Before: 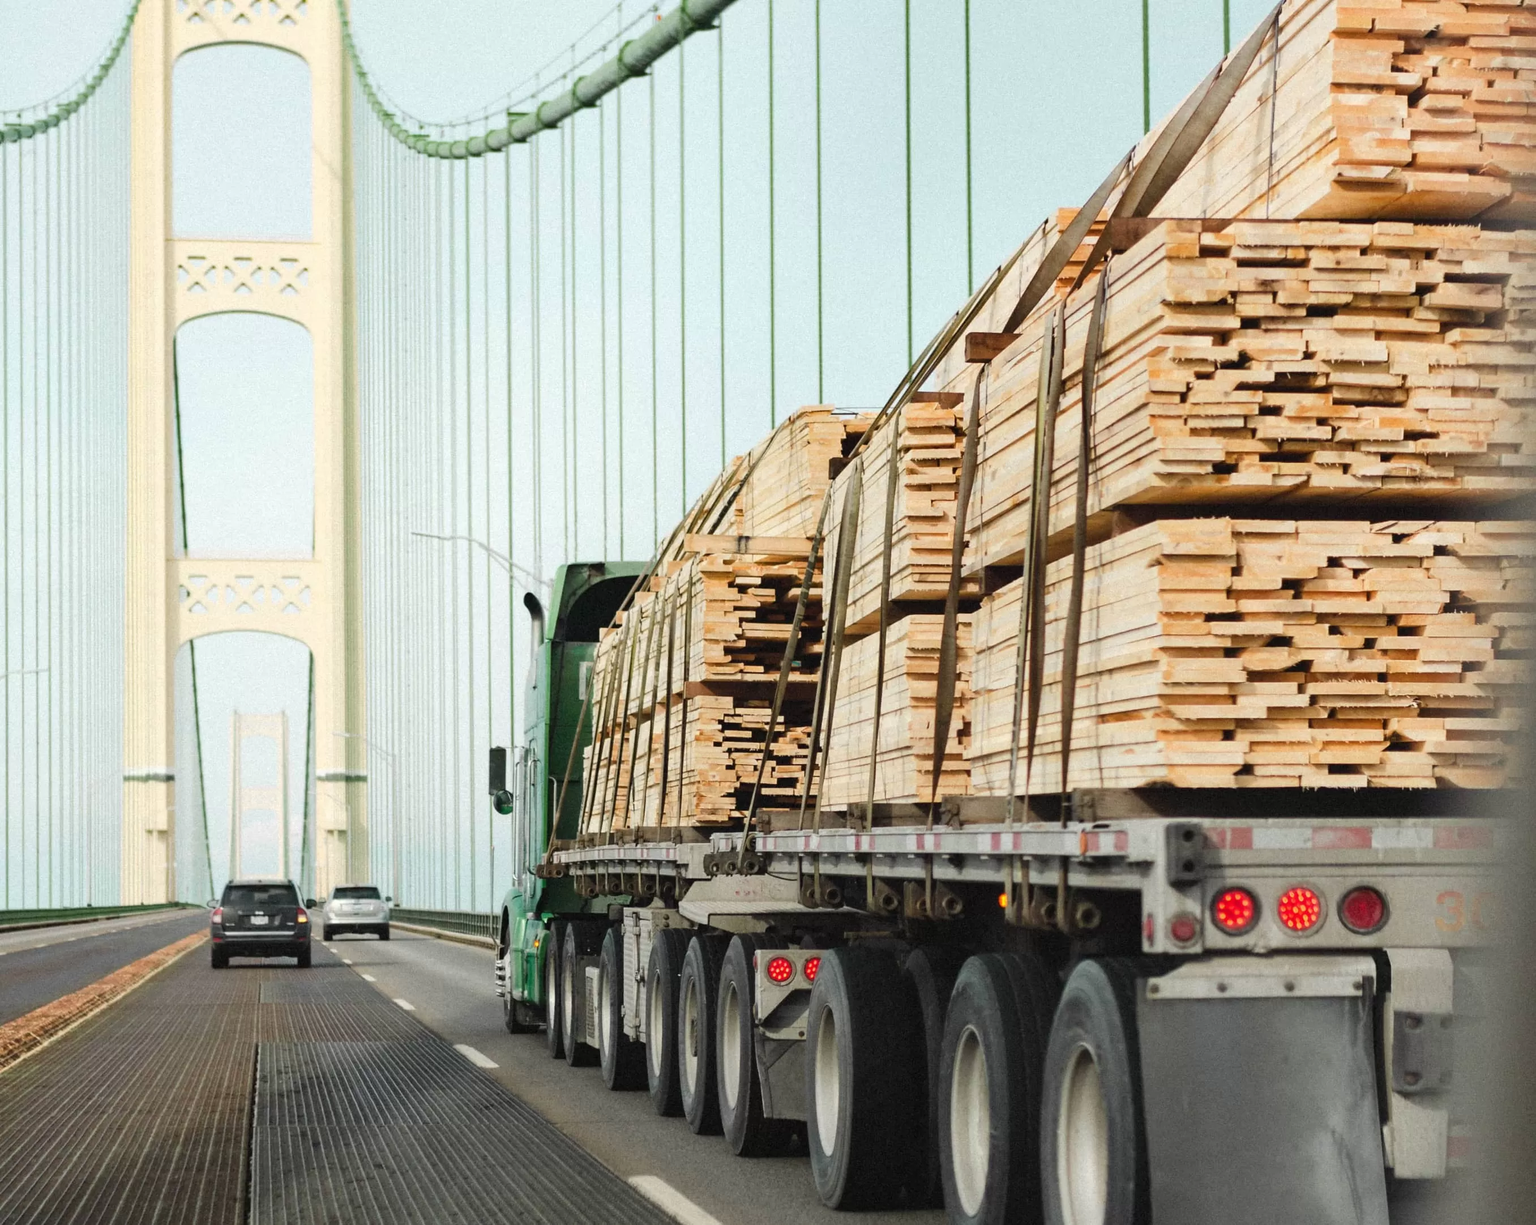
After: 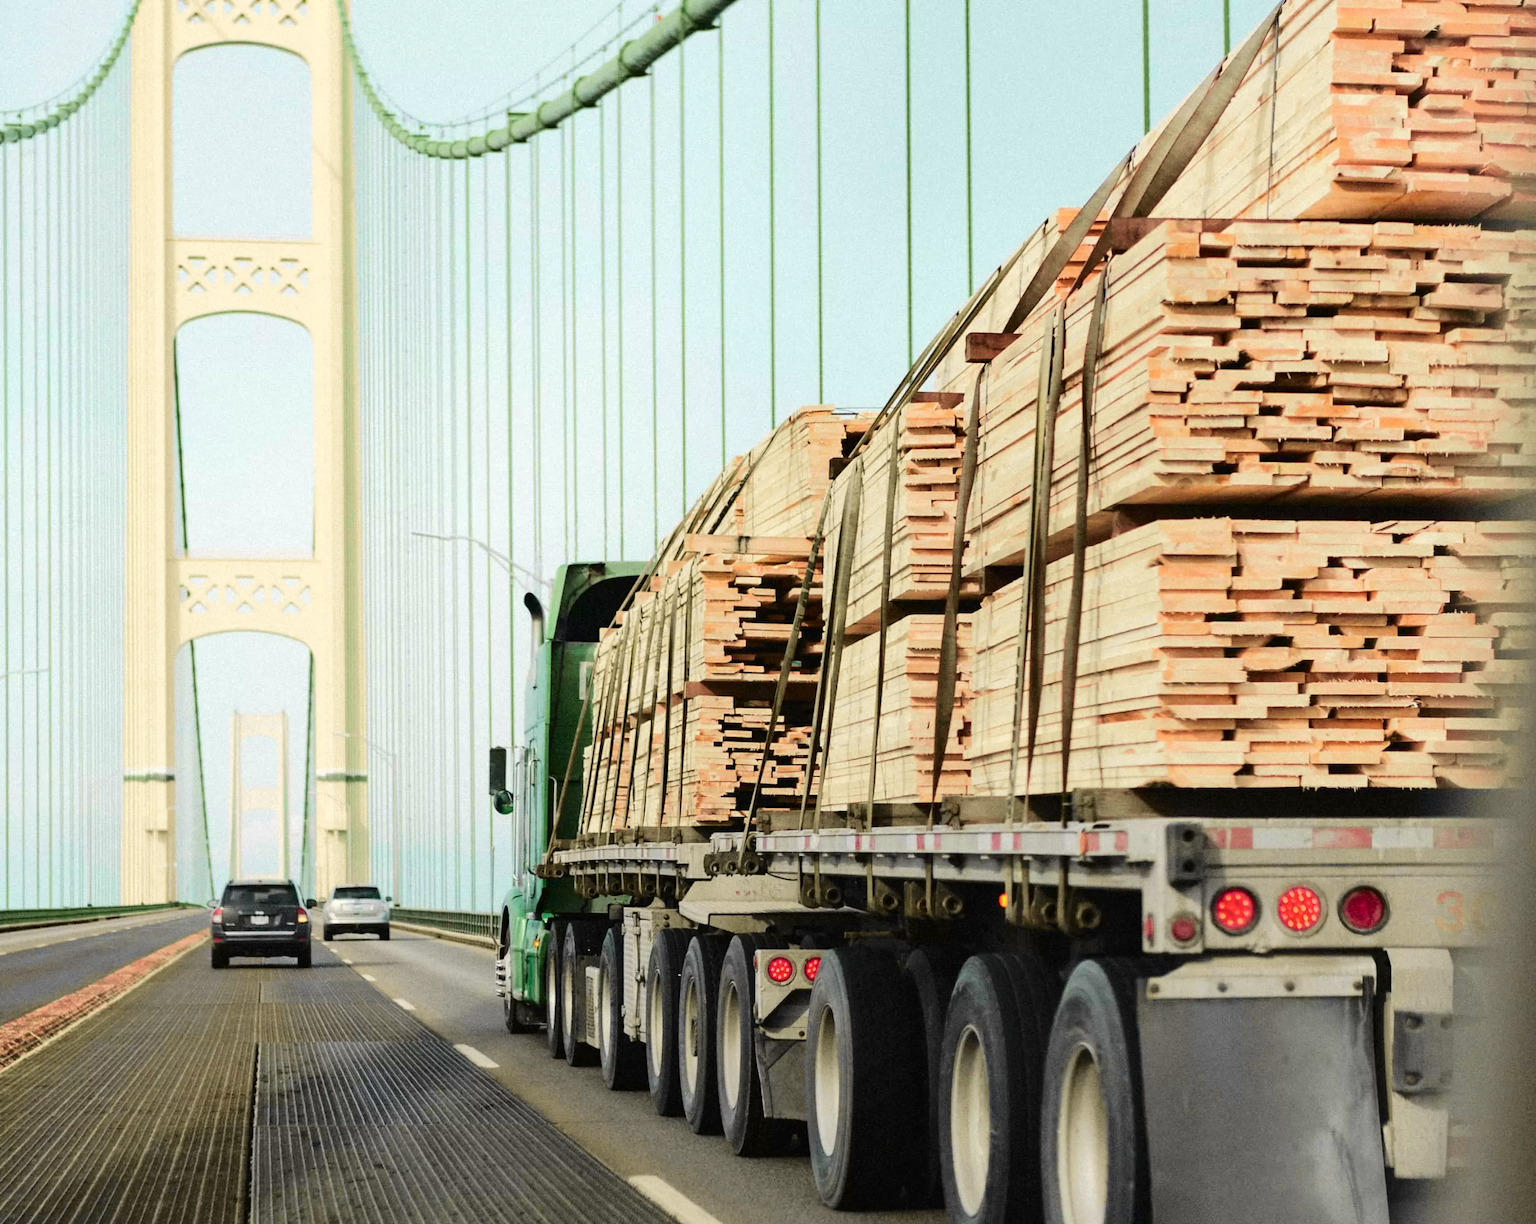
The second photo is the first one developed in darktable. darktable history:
tone curve: curves: ch0 [(0.003, 0) (0.066, 0.031) (0.163, 0.112) (0.264, 0.238) (0.395, 0.421) (0.517, 0.56) (0.684, 0.734) (0.791, 0.814) (1, 1)]; ch1 [(0, 0) (0.164, 0.115) (0.337, 0.332) (0.39, 0.398) (0.464, 0.461) (0.501, 0.5) (0.507, 0.5) (0.534, 0.532) (0.577, 0.59) (0.652, 0.681) (0.733, 0.749) (0.811, 0.796) (1, 1)]; ch2 [(0, 0) (0.337, 0.382) (0.464, 0.476) (0.501, 0.502) (0.527, 0.54) (0.551, 0.565) (0.6, 0.59) (0.687, 0.675) (1, 1)], color space Lab, independent channels, preserve colors none
velvia: on, module defaults
